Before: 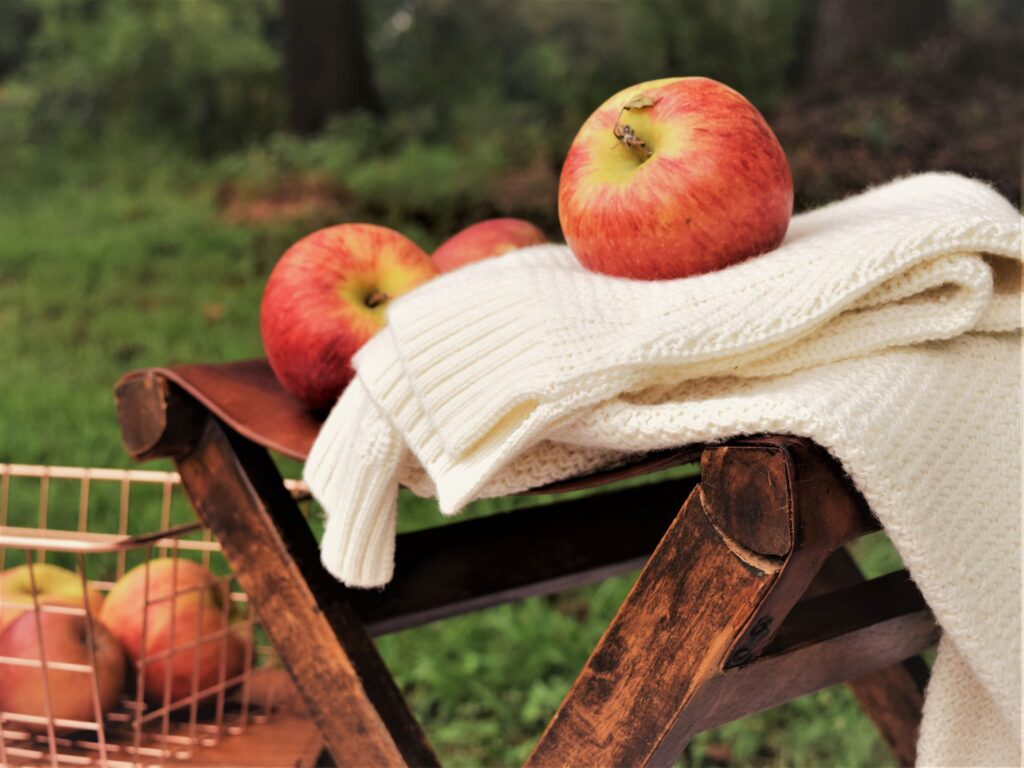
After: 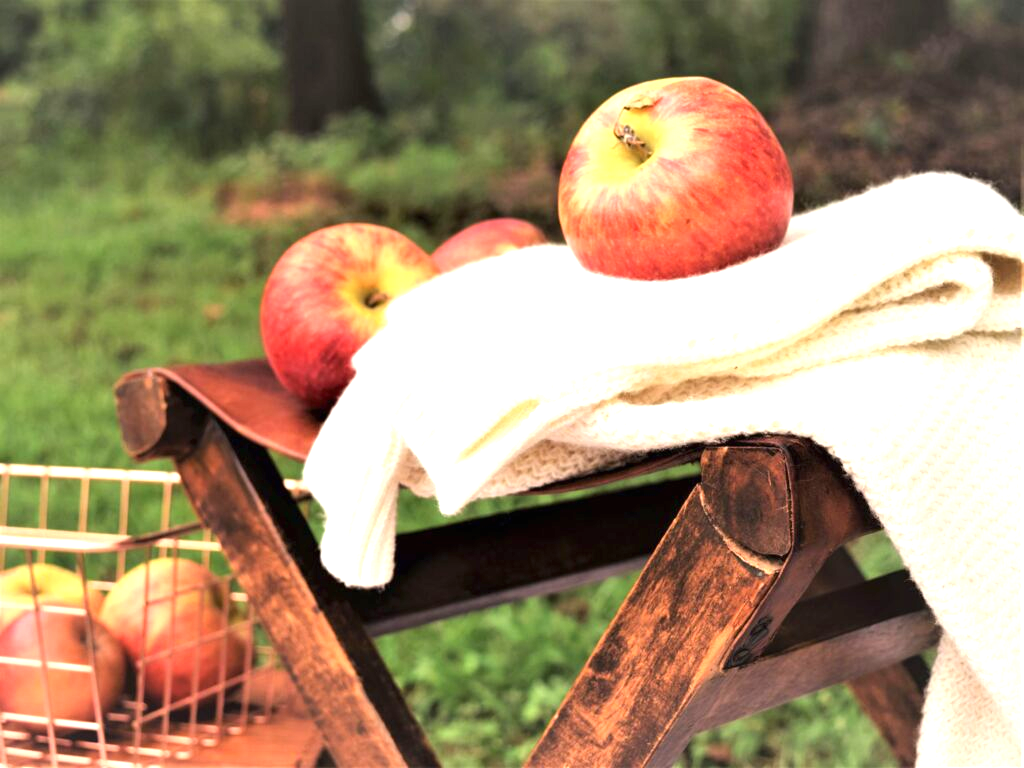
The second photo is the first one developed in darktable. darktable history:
exposure: black level correction 0, exposure 1.2 EV, compensate exposure bias true, compensate highlight preservation false
white balance: emerald 1
